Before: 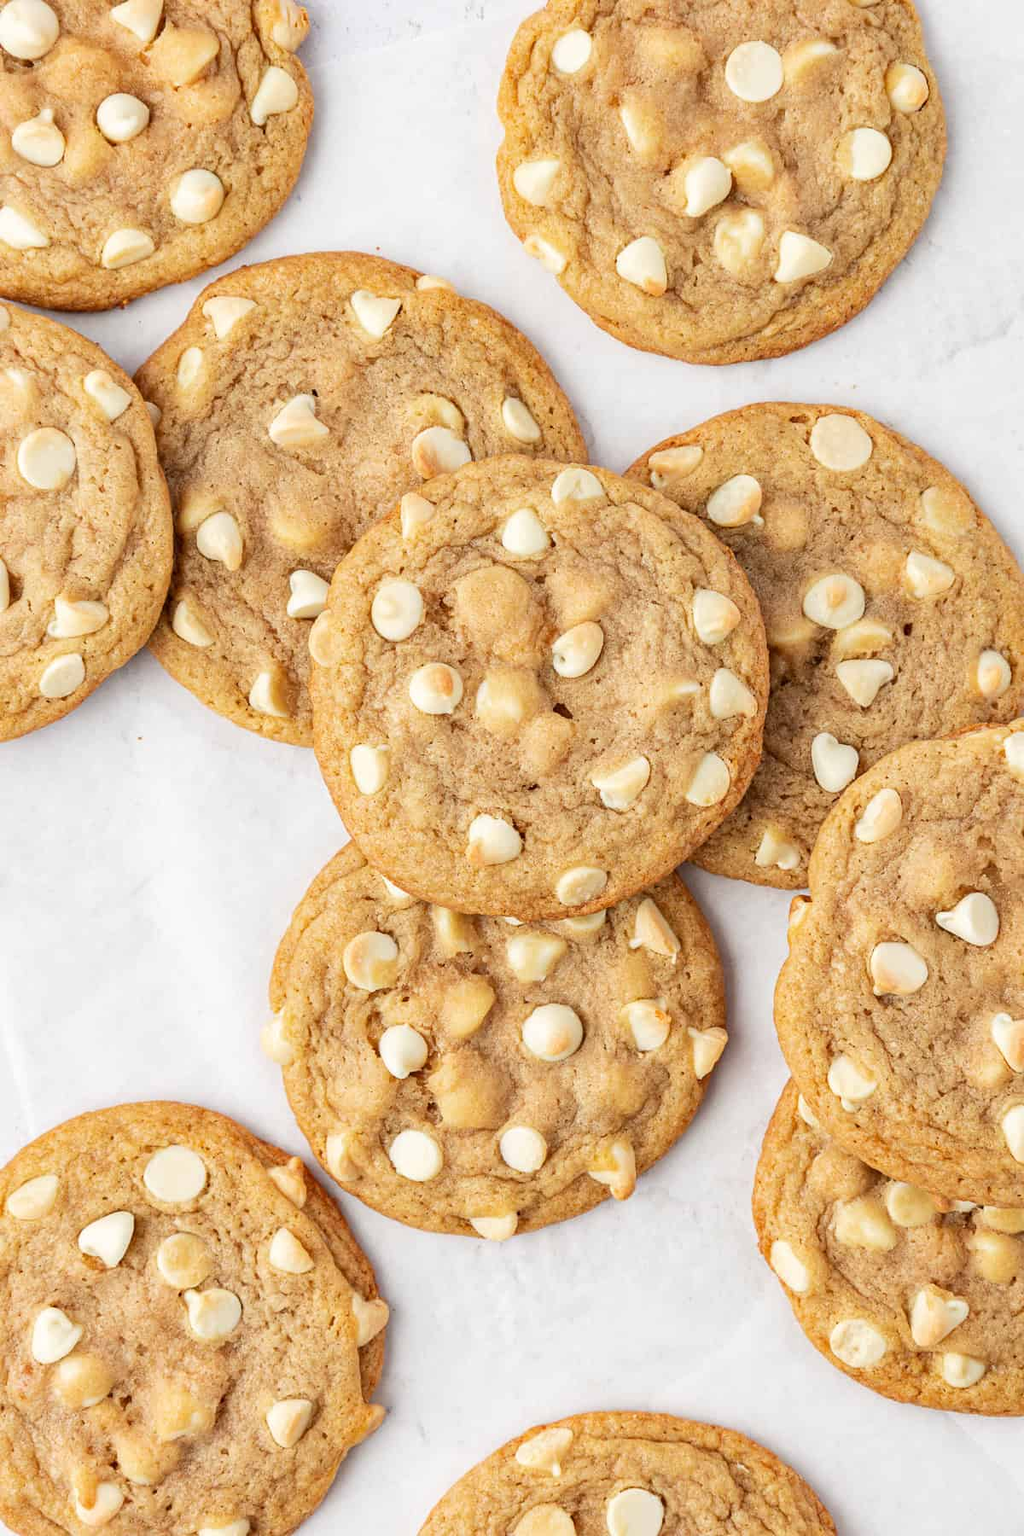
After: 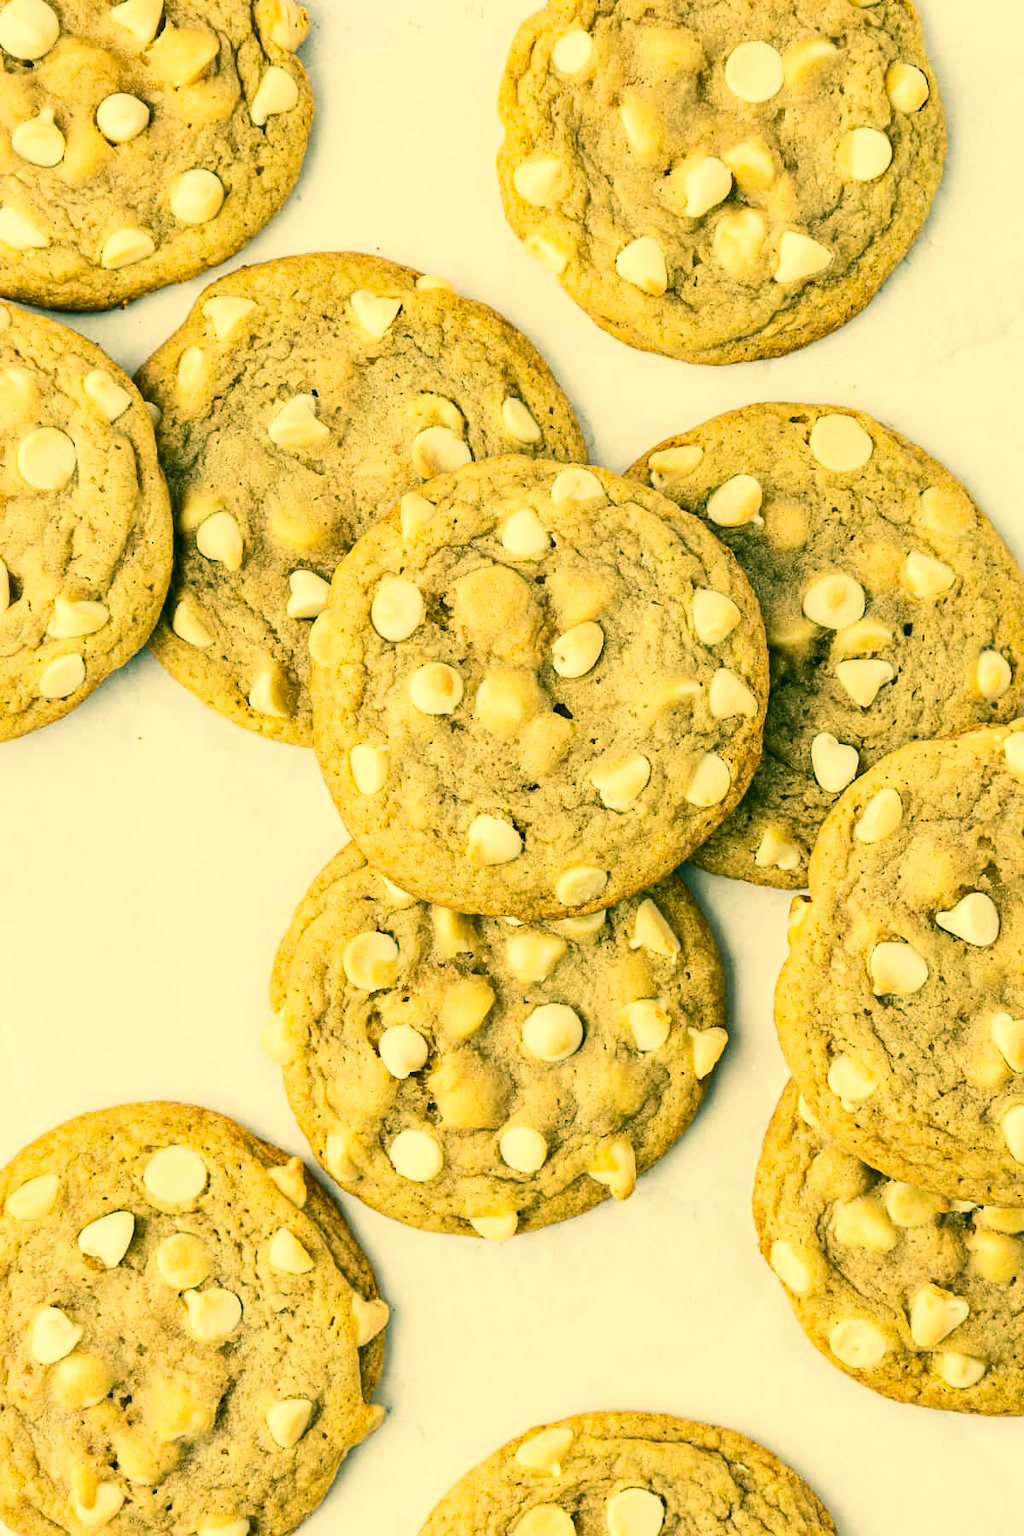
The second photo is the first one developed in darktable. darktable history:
contrast brightness saturation: contrast 0.28
color correction: highlights a* 1.83, highlights b* 34.02, shadows a* -36.68, shadows b* -5.48
